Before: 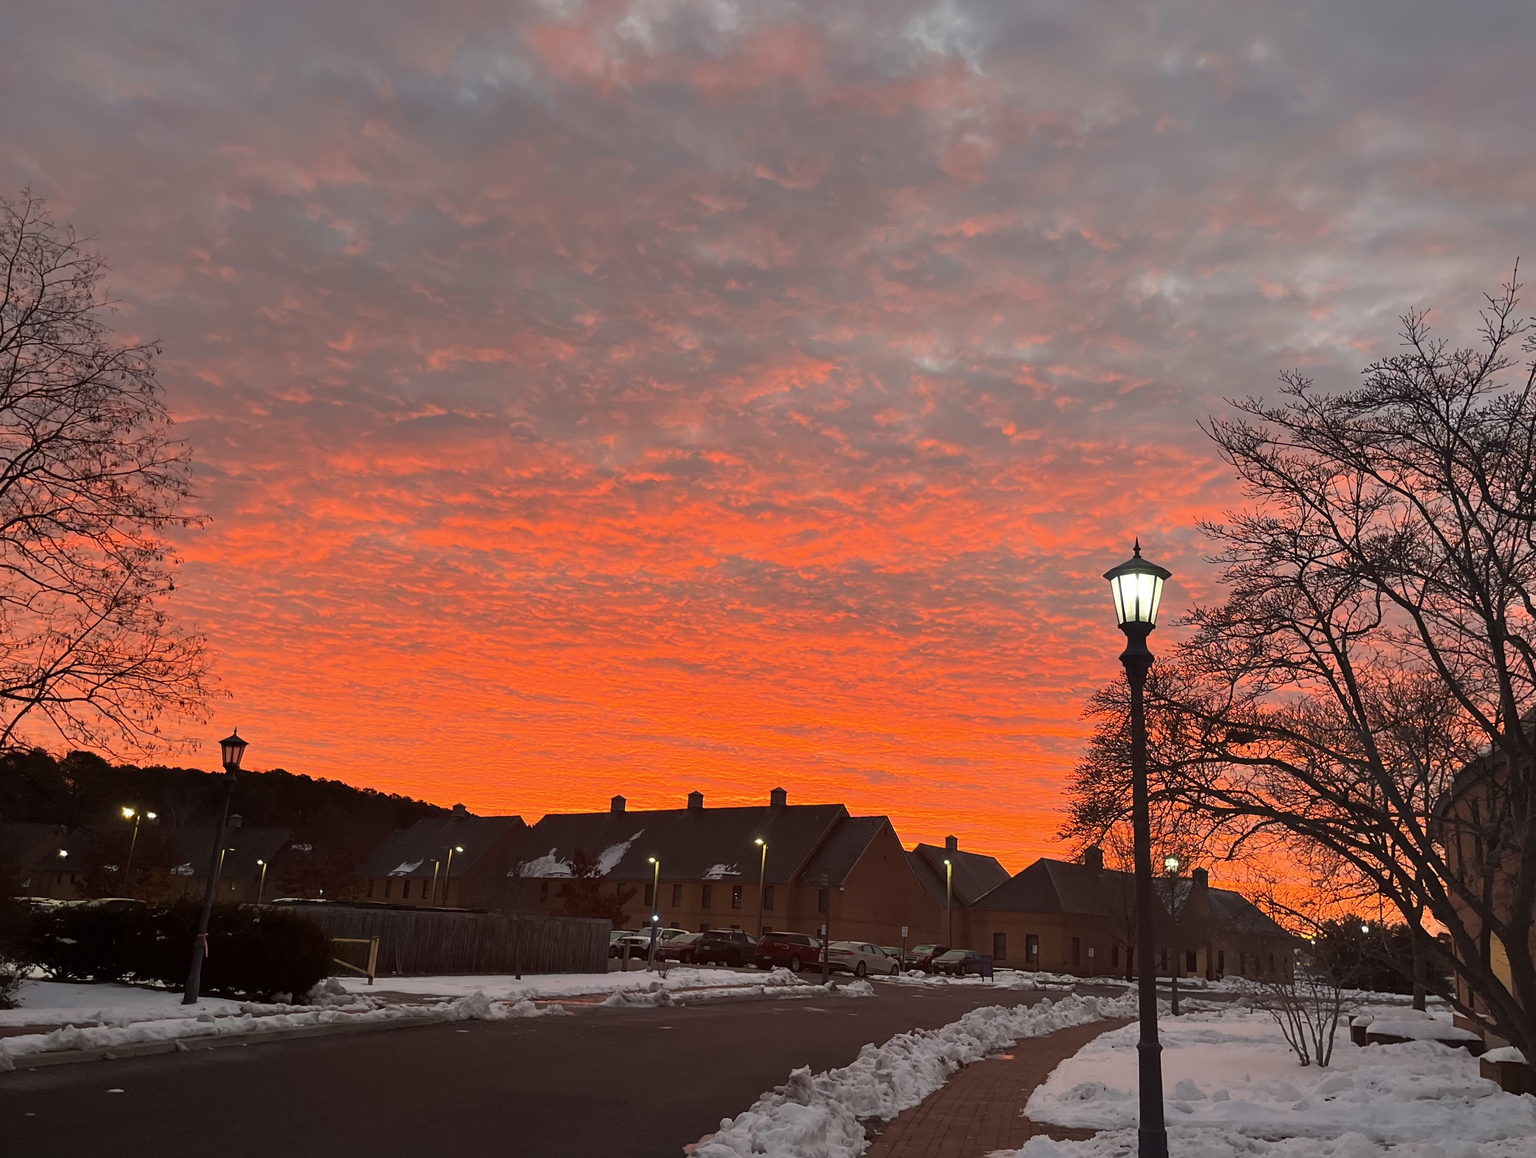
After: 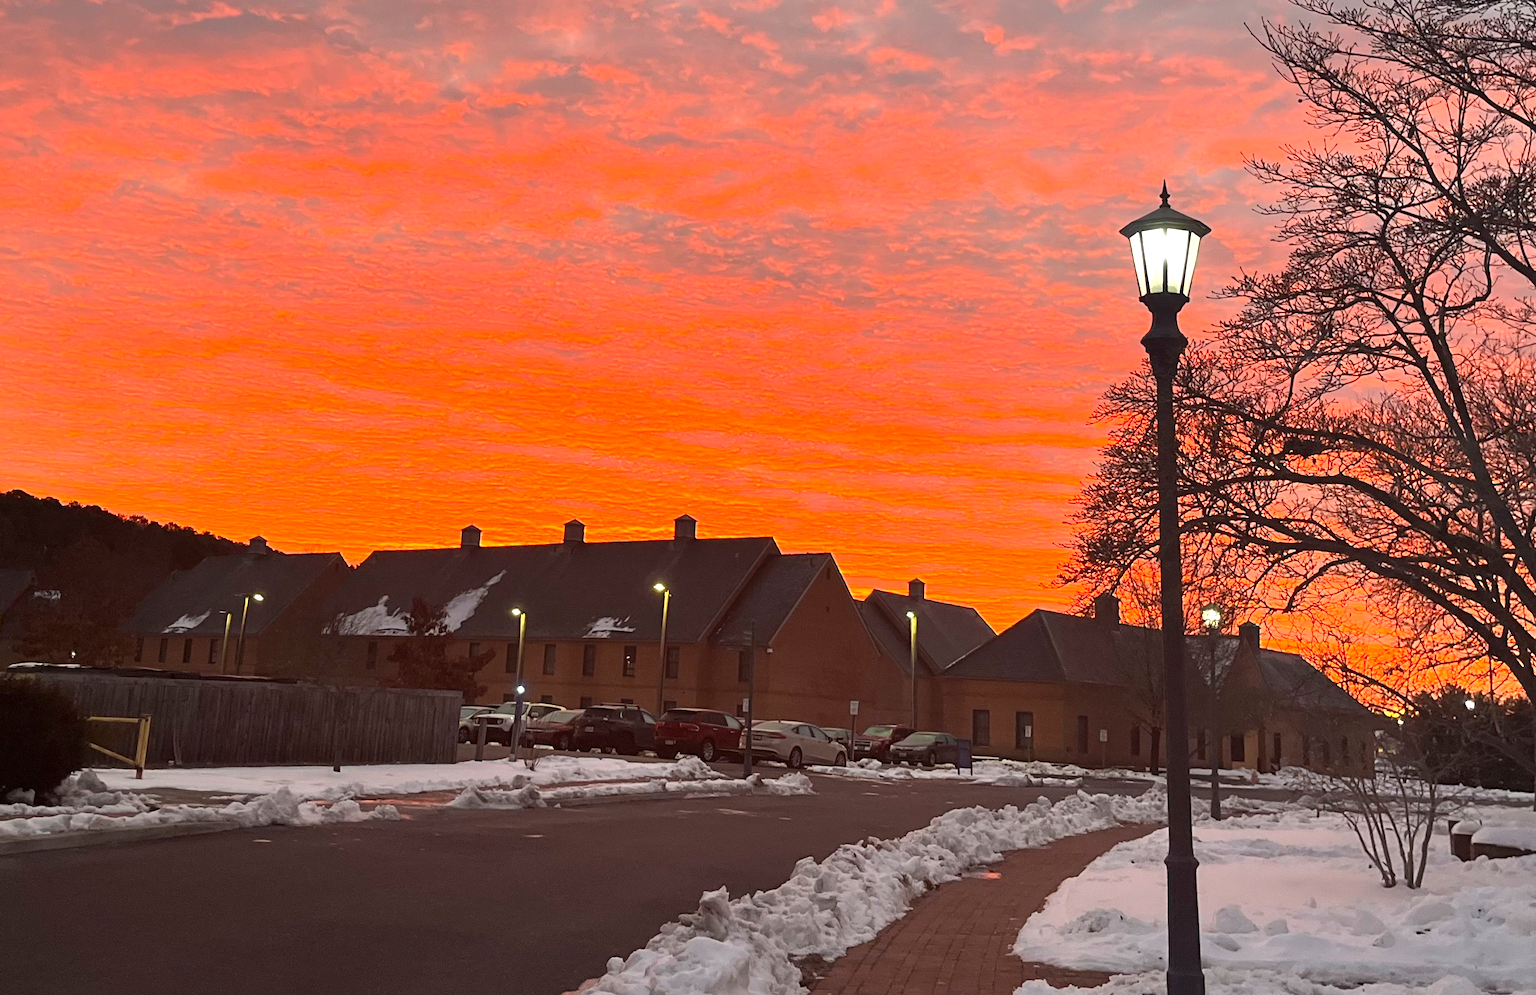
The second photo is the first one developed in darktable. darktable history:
crop and rotate: left 17.392%, top 34.831%, right 7.839%, bottom 0.884%
exposure: black level correction 0, exposure 0.589 EV, compensate exposure bias true, compensate highlight preservation false
